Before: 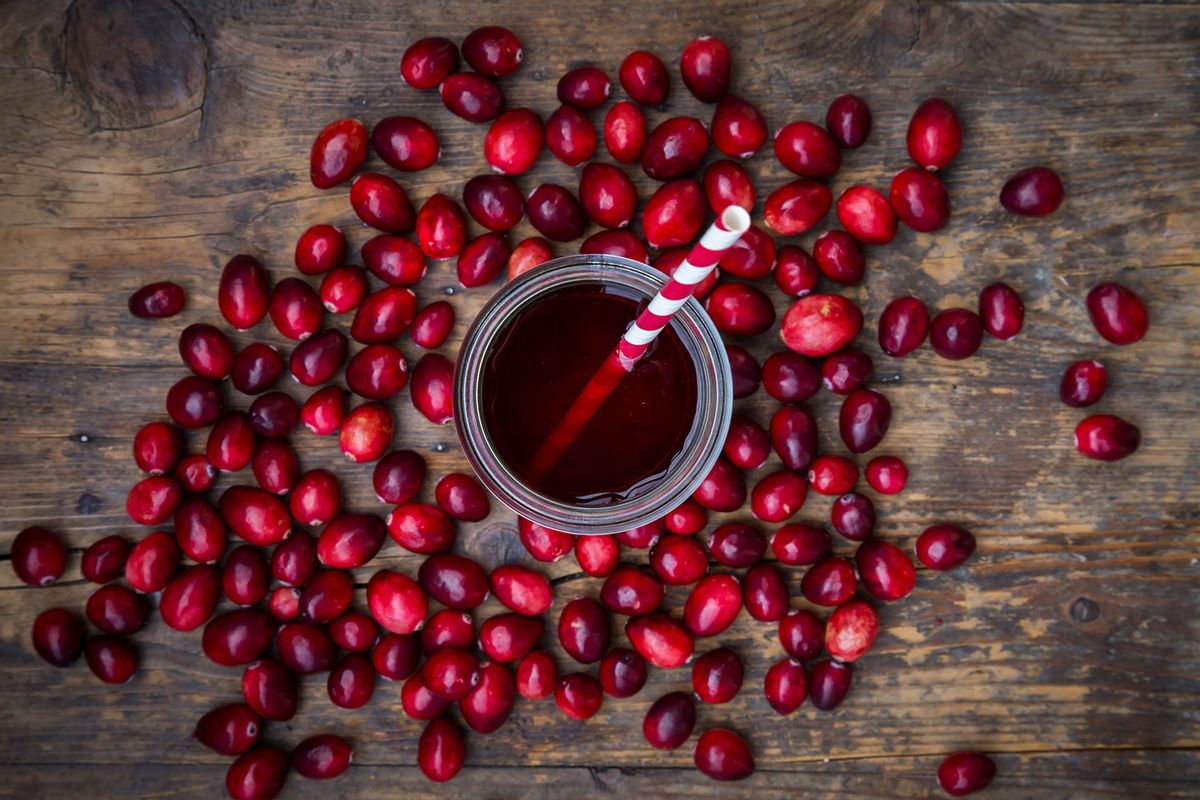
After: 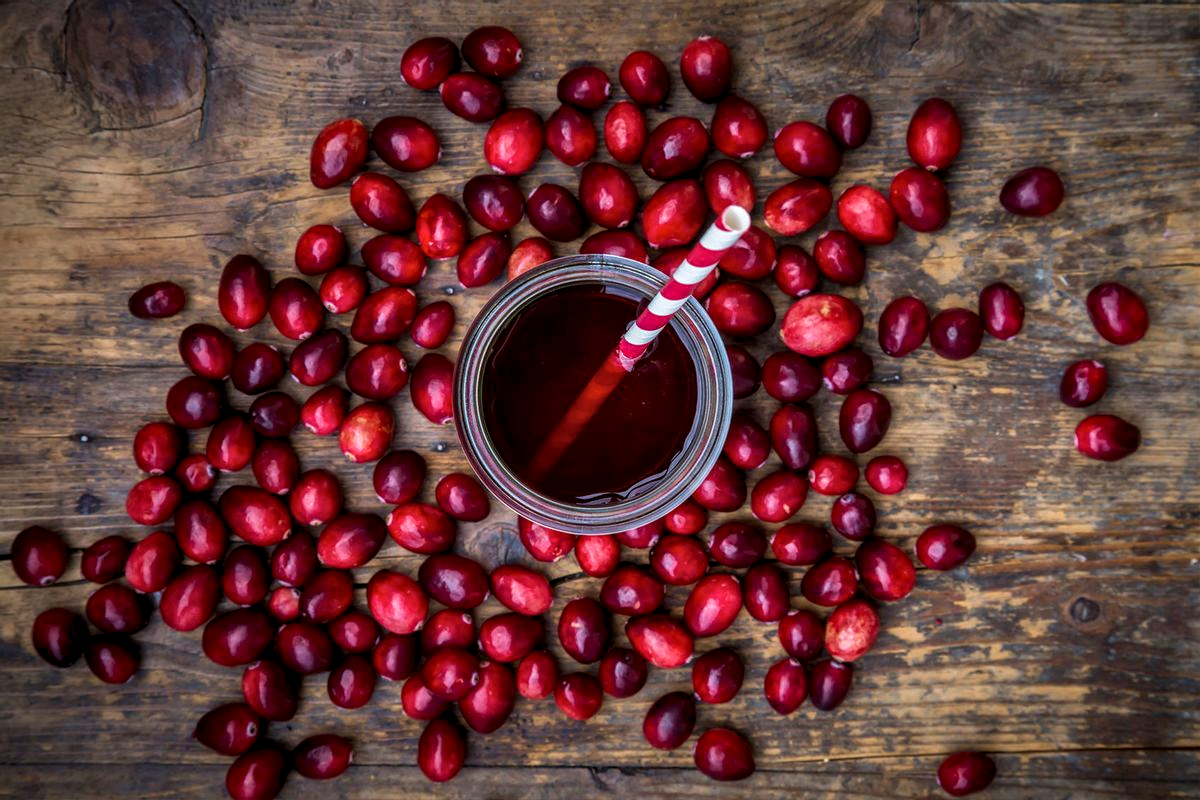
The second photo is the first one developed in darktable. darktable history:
velvia: on, module defaults
local contrast: highlights 62%, detail 143%, midtone range 0.424
